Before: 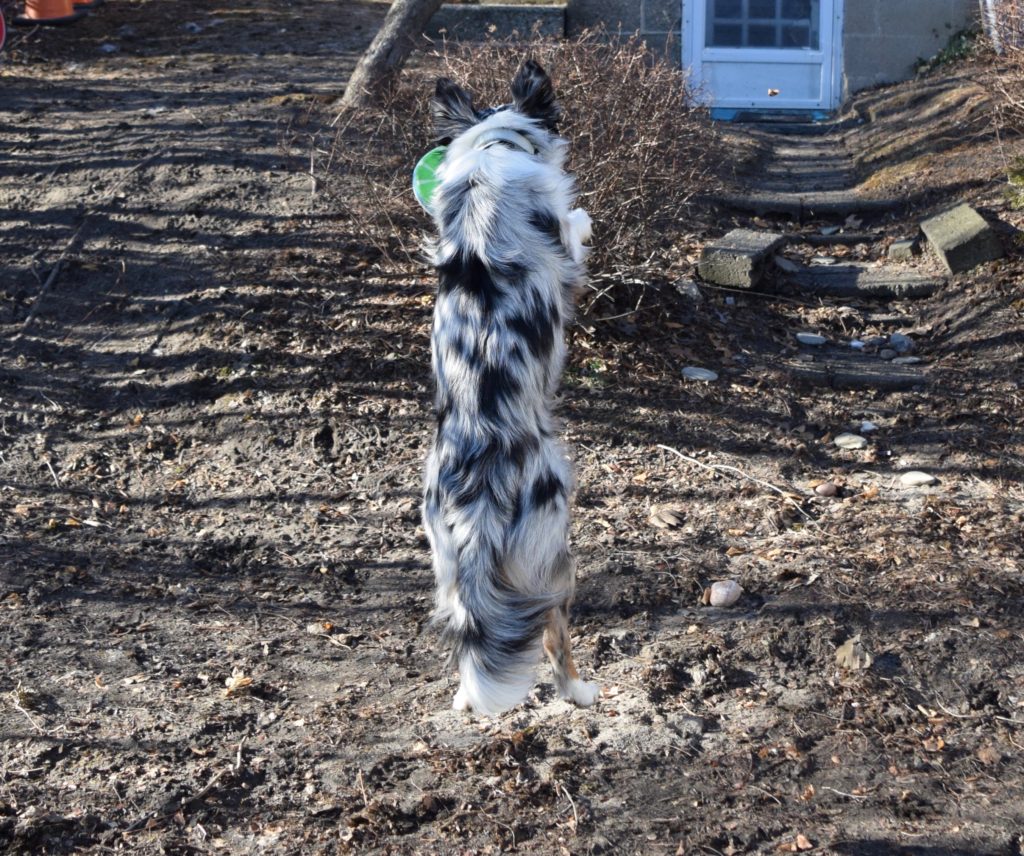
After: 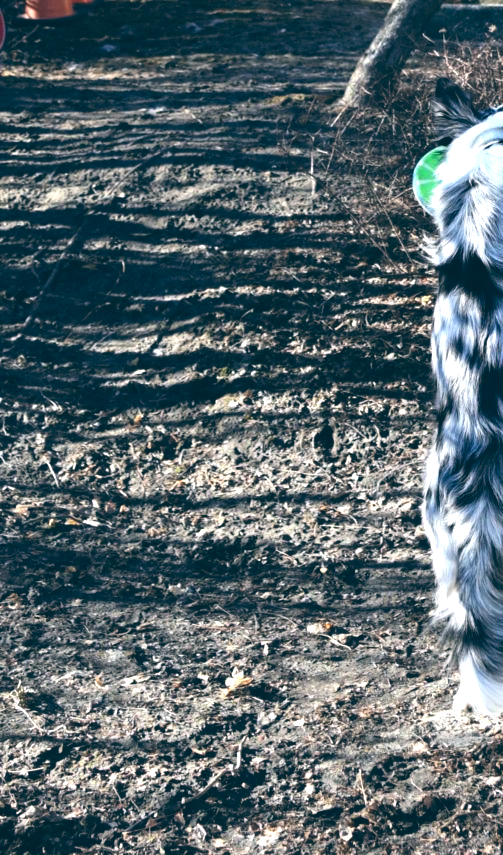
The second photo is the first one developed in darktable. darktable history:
crop and rotate: left 0%, top 0%, right 50.845%
color balance: lift [1.016, 0.983, 1, 1.017], gamma [0.958, 1, 1, 1], gain [0.981, 1.007, 0.993, 1.002], input saturation 118.26%, contrast 13.43%, contrast fulcrum 21.62%, output saturation 82.76%
tone equalizer: -8 EV -0.417 EV, -7 EV -0.389 EV, -6 EV -0.333 EV, -5 EV -0.222 EV, -3 EV 0.222 EV, -2 EV 0.333 EV, -1 EV 0.389 EV, +0 EV 0.417 EV, edges refinement/feathering 500, mask exposure compensation -1.57 EV, preserve details no
